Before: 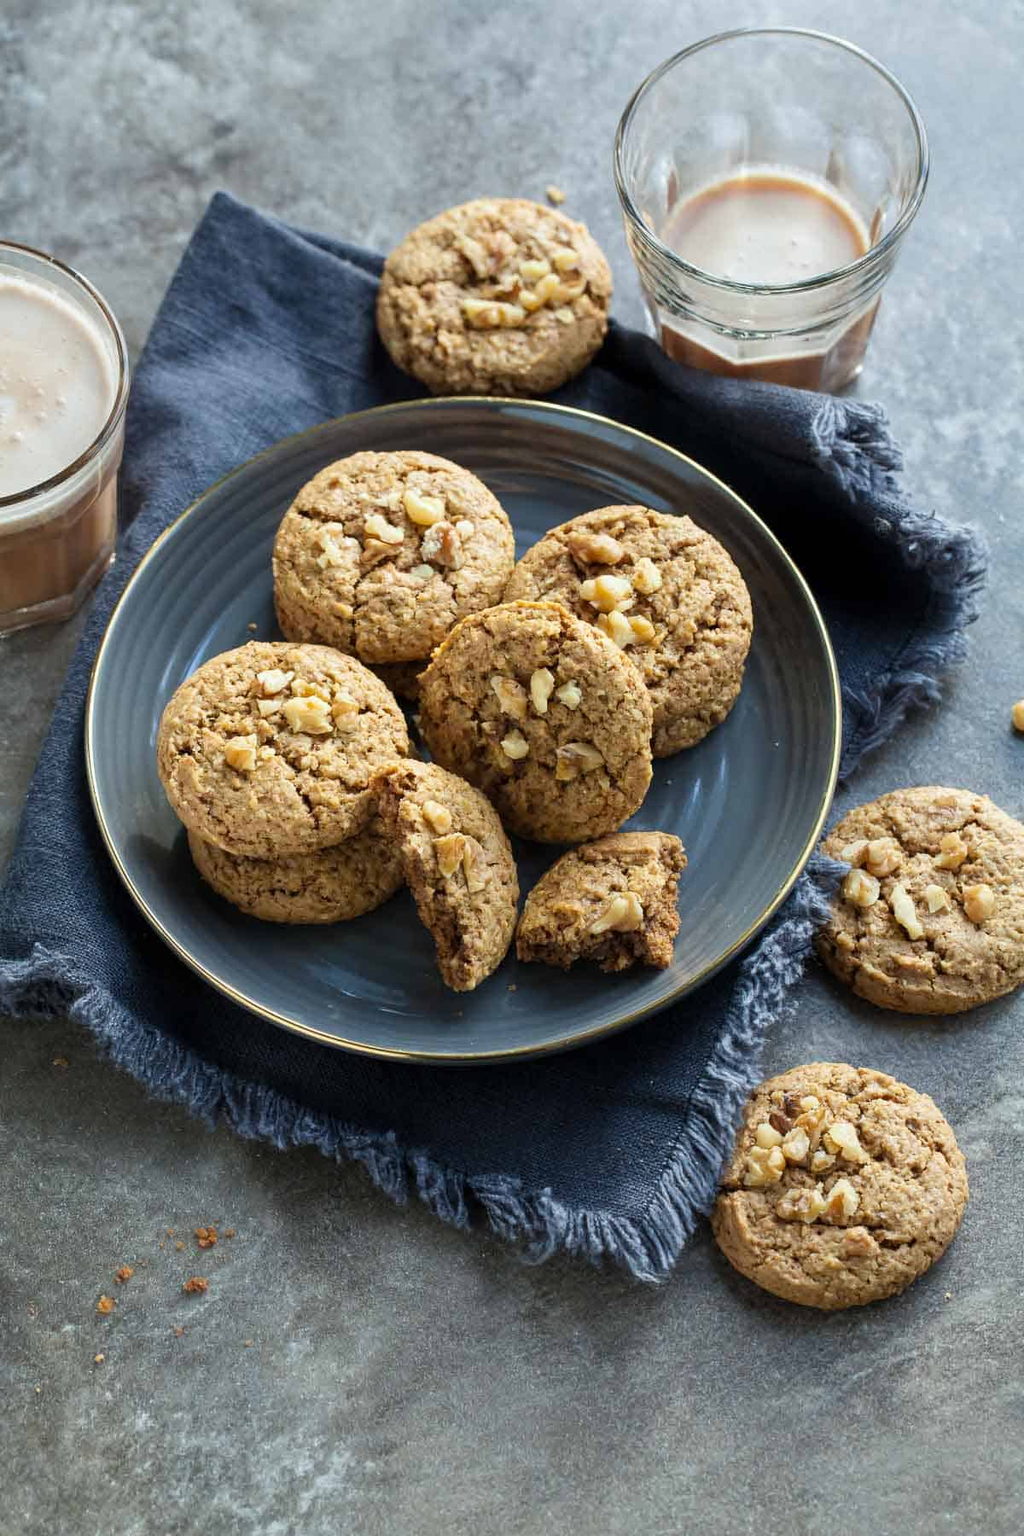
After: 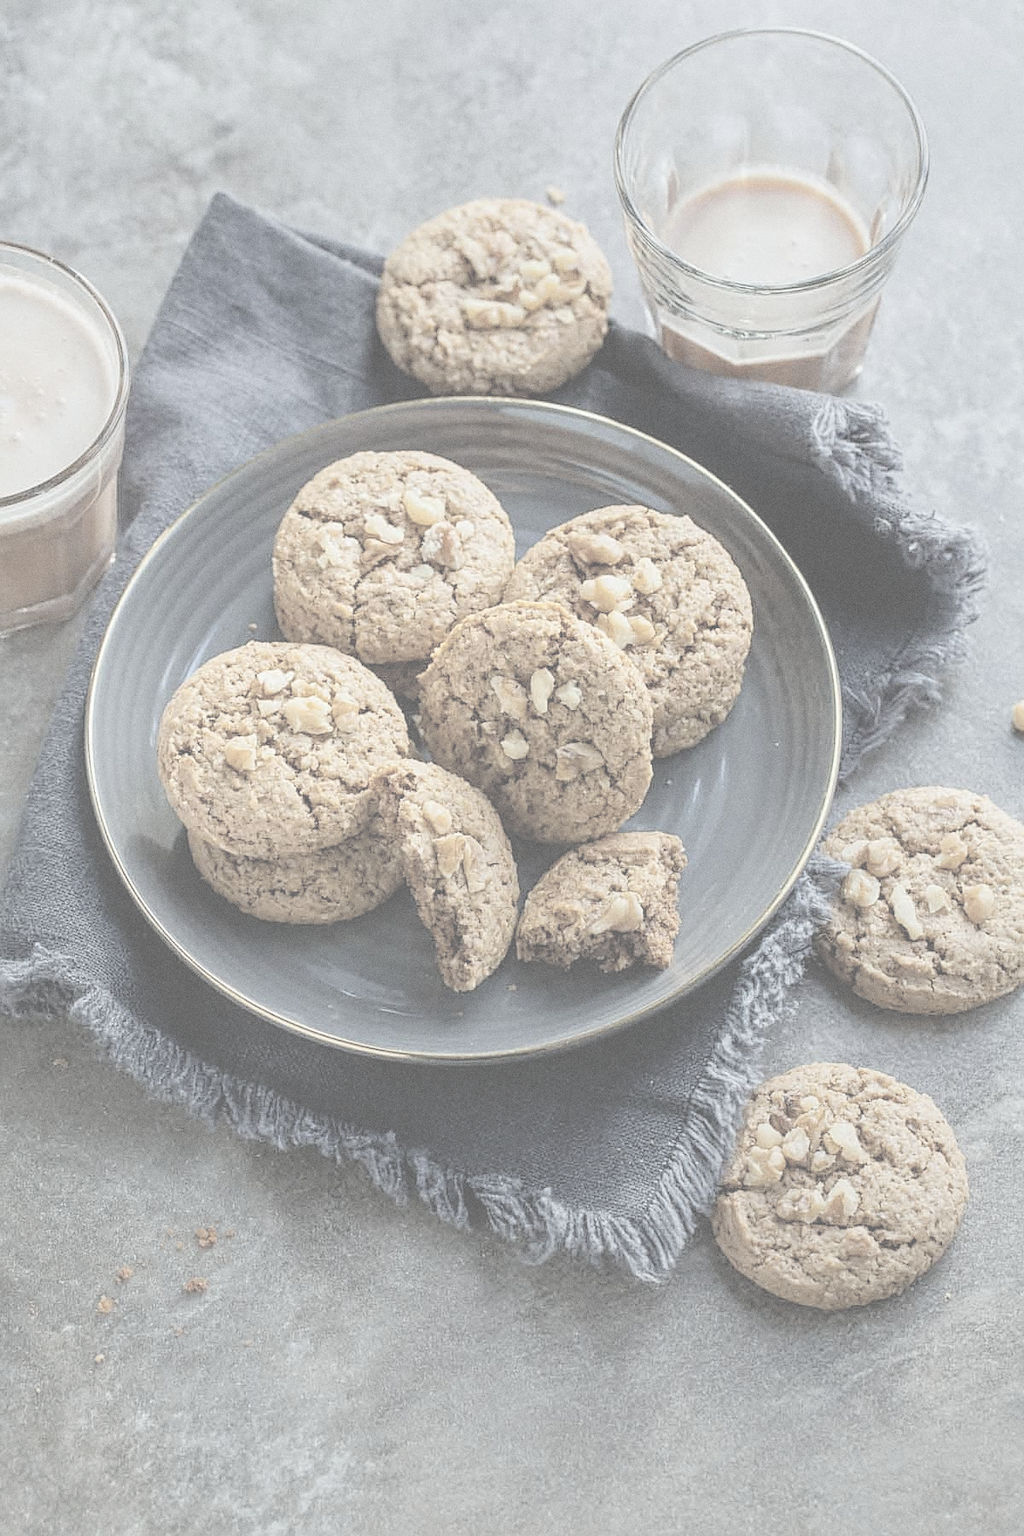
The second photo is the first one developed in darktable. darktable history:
color balance rgb: perceptual saturation grading › global saturation 25%, global vibrance 20%
local contrast: detail 130%
contrast brightness saturation: contrast -0.32, brightness 0.75, saturation -0.78
grain: coarseness 0.47 ISO
sharpen: on, module defaults
graduated density: rotation -180°, offset 27.42
